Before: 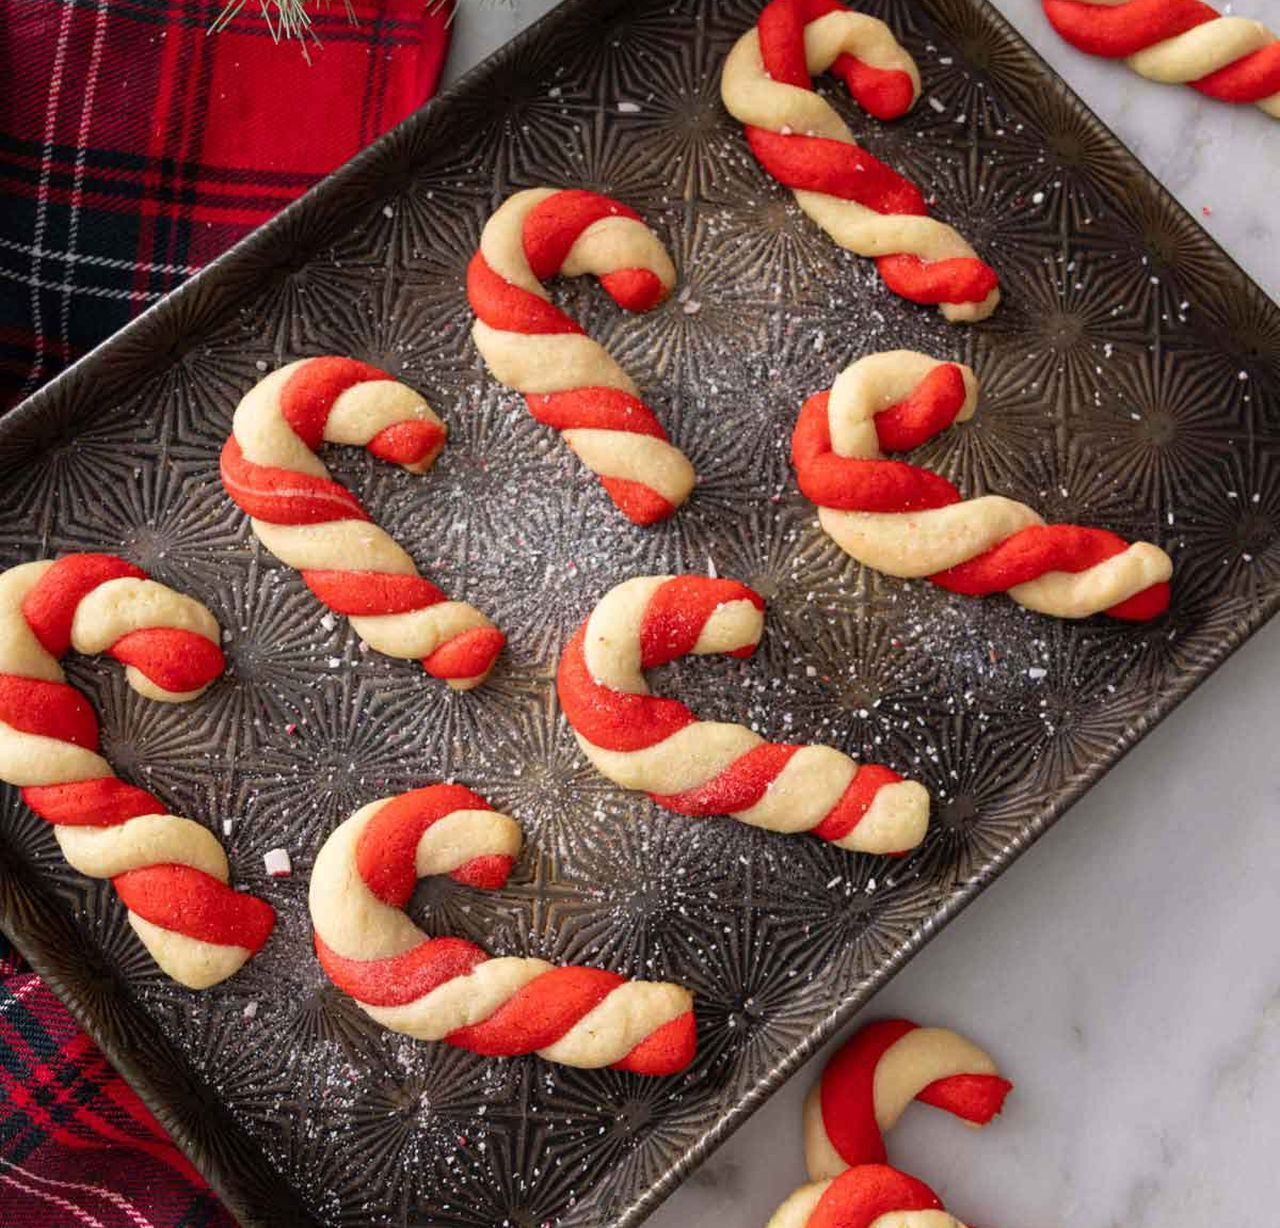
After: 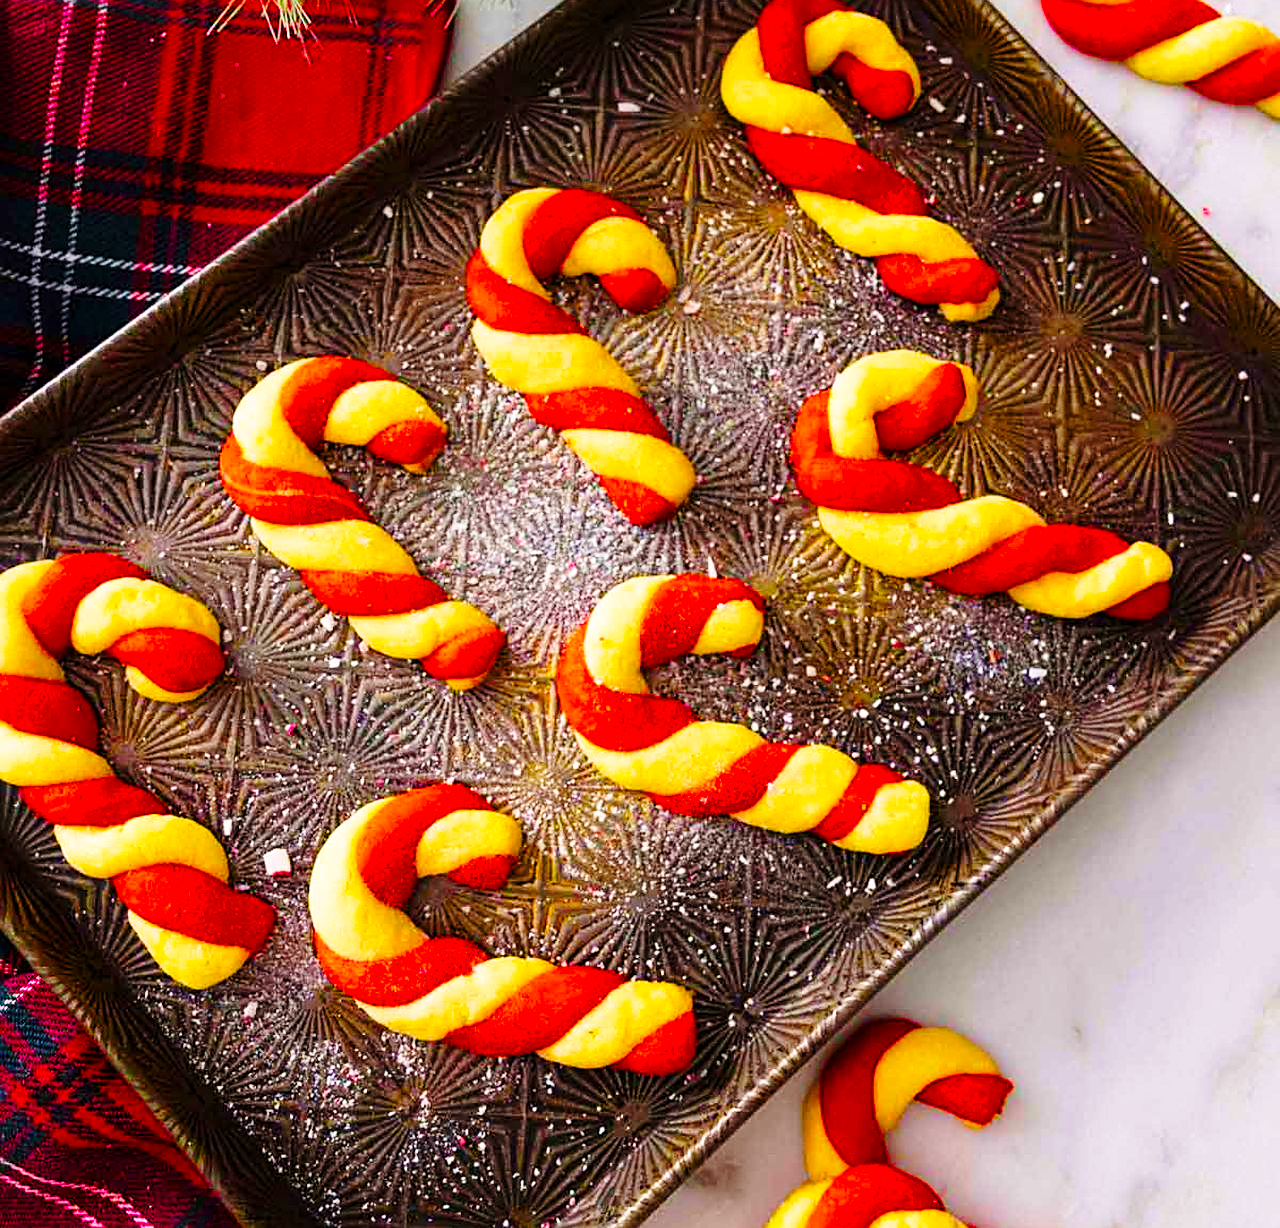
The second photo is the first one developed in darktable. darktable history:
sharpen: amount 0.492
color balance rgb: linear chroma grading › global chroma 0.909%, perceptual saturation grading › global saturation 64.085%, perceptual saturation grading › highlights 48.945%, perceptual saturation grading › shadows 29.347%, global vibrance 25.086%
base curve: curves: ch0 [(0, 0) (0.028, 0.03) (0.121, 0.232) (0.46, 0.748) (0.859, 0.968) (1, 1)], preserve colors none
